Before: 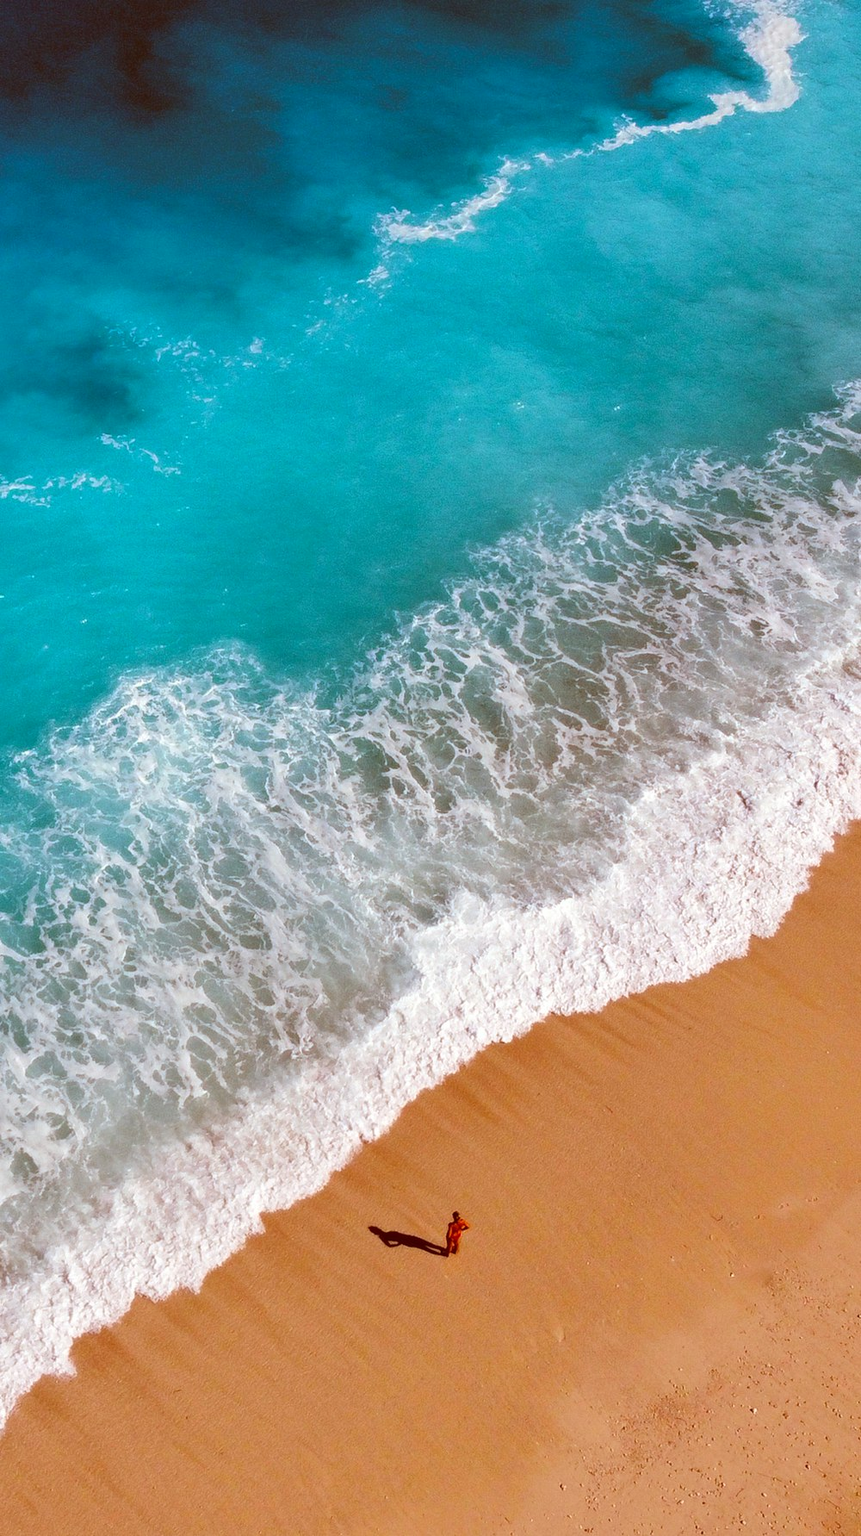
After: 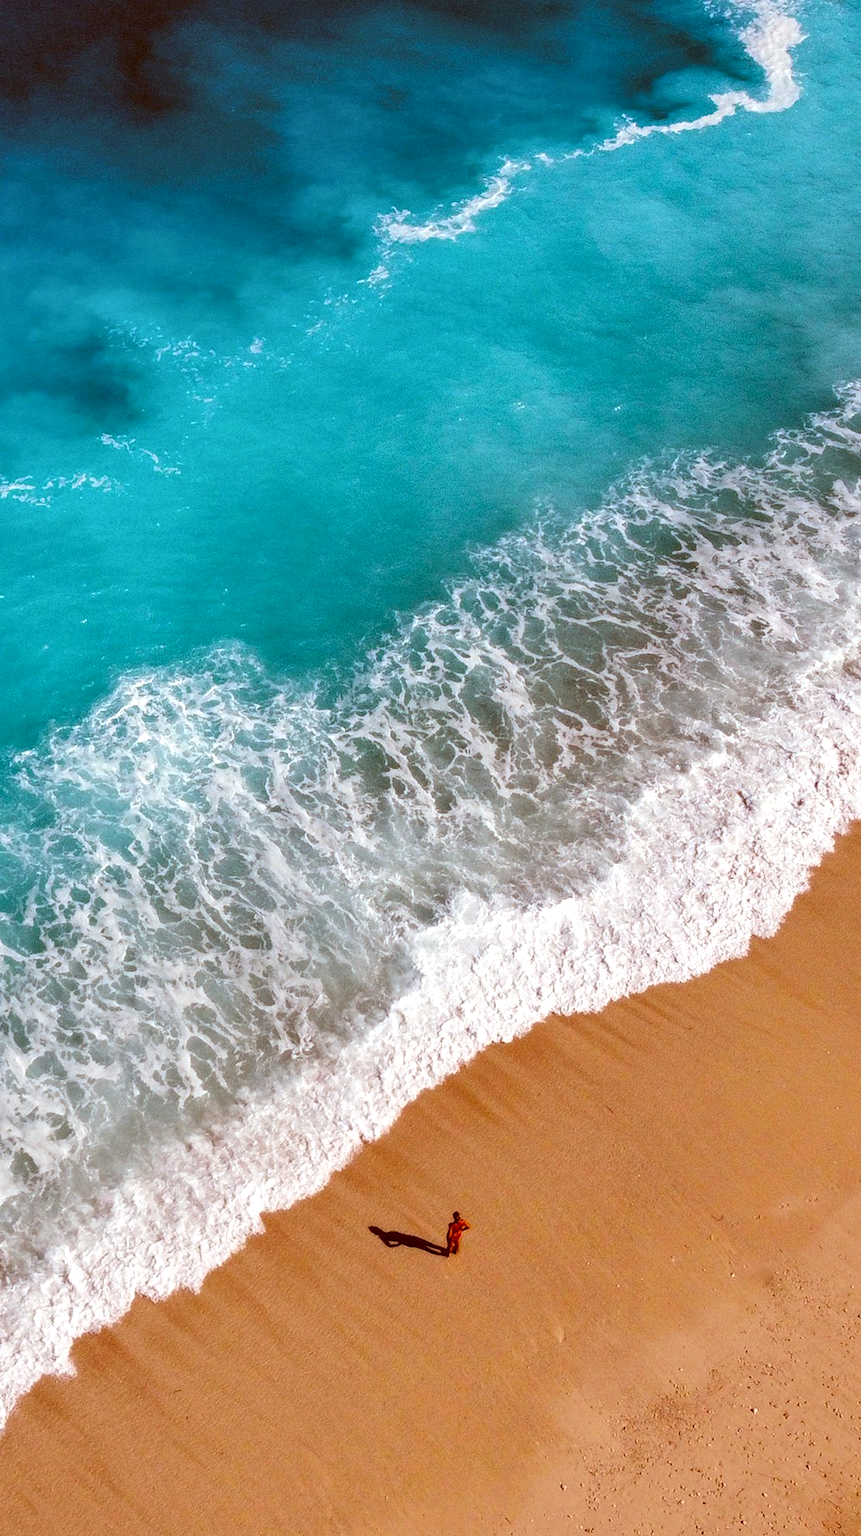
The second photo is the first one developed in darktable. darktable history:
local contrast: highlights 32%, detail 134%
